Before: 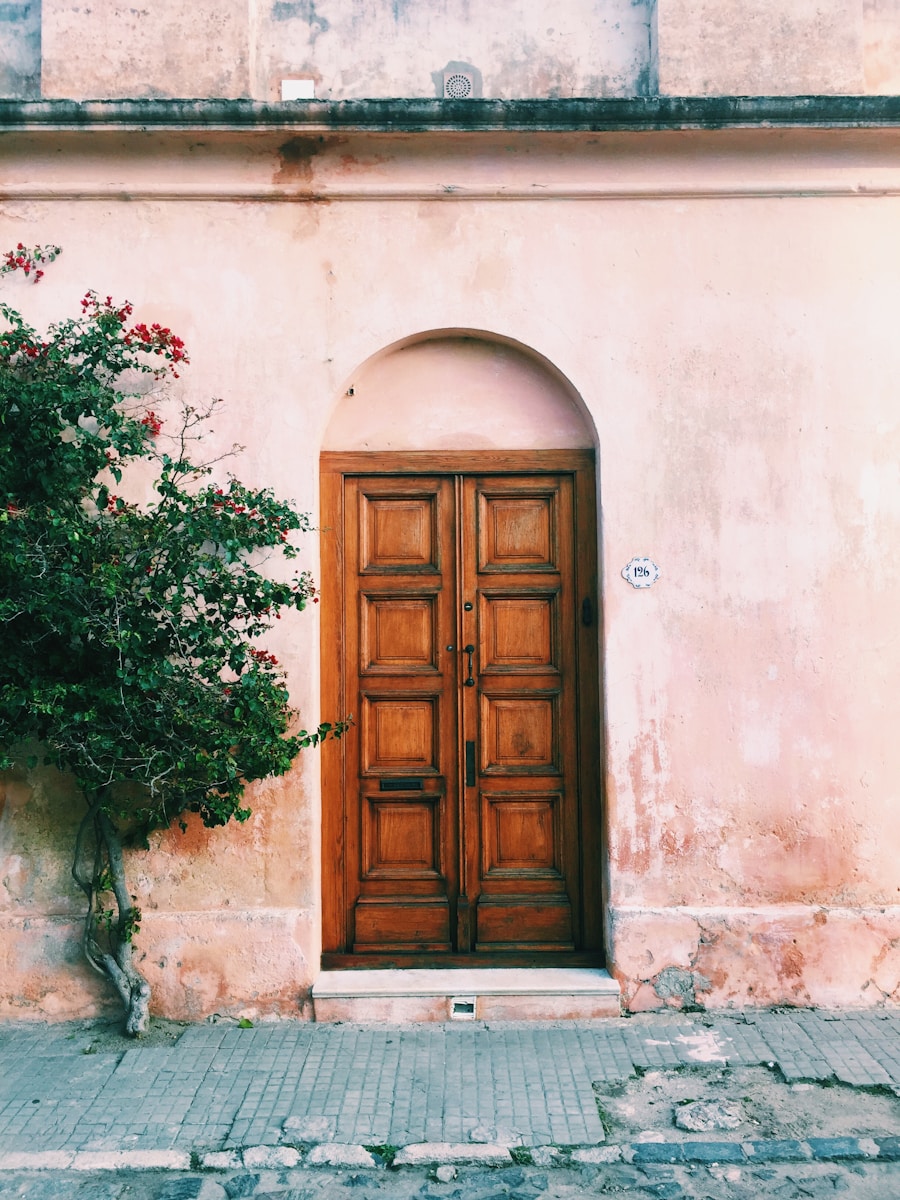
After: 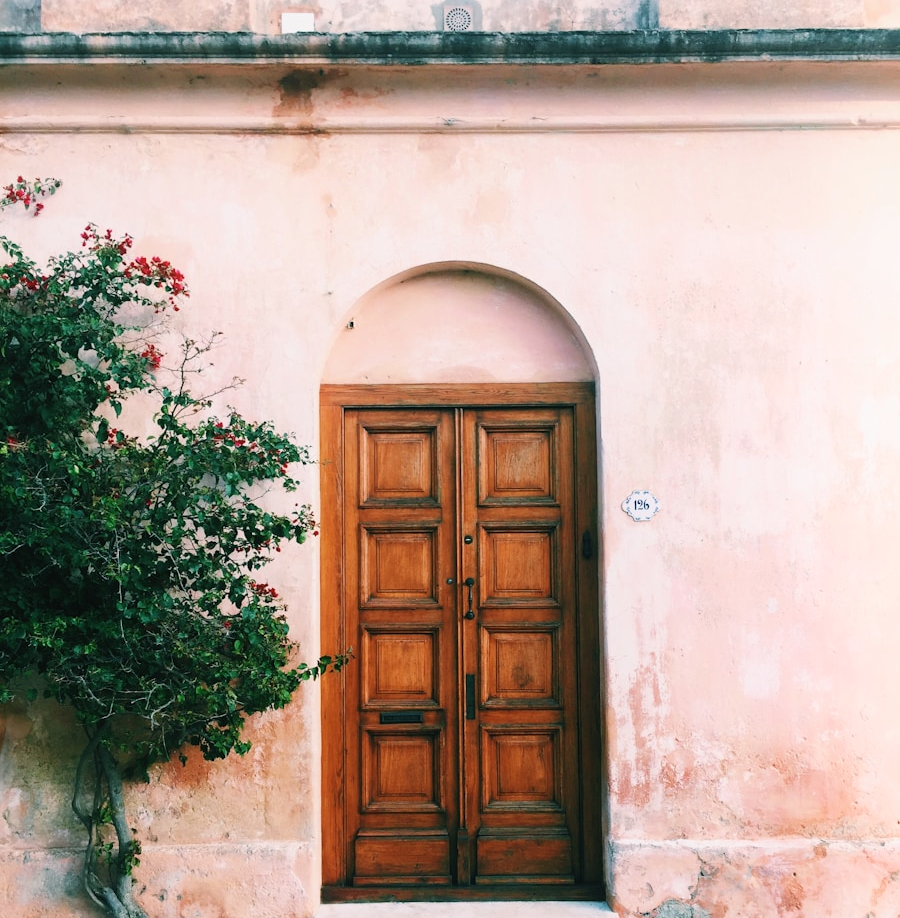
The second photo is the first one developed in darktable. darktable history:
crop: top 5.602%, bottom 17.815%
shadows and highlights: shadows -22.45, highlights 44.4, soften with gaussian
